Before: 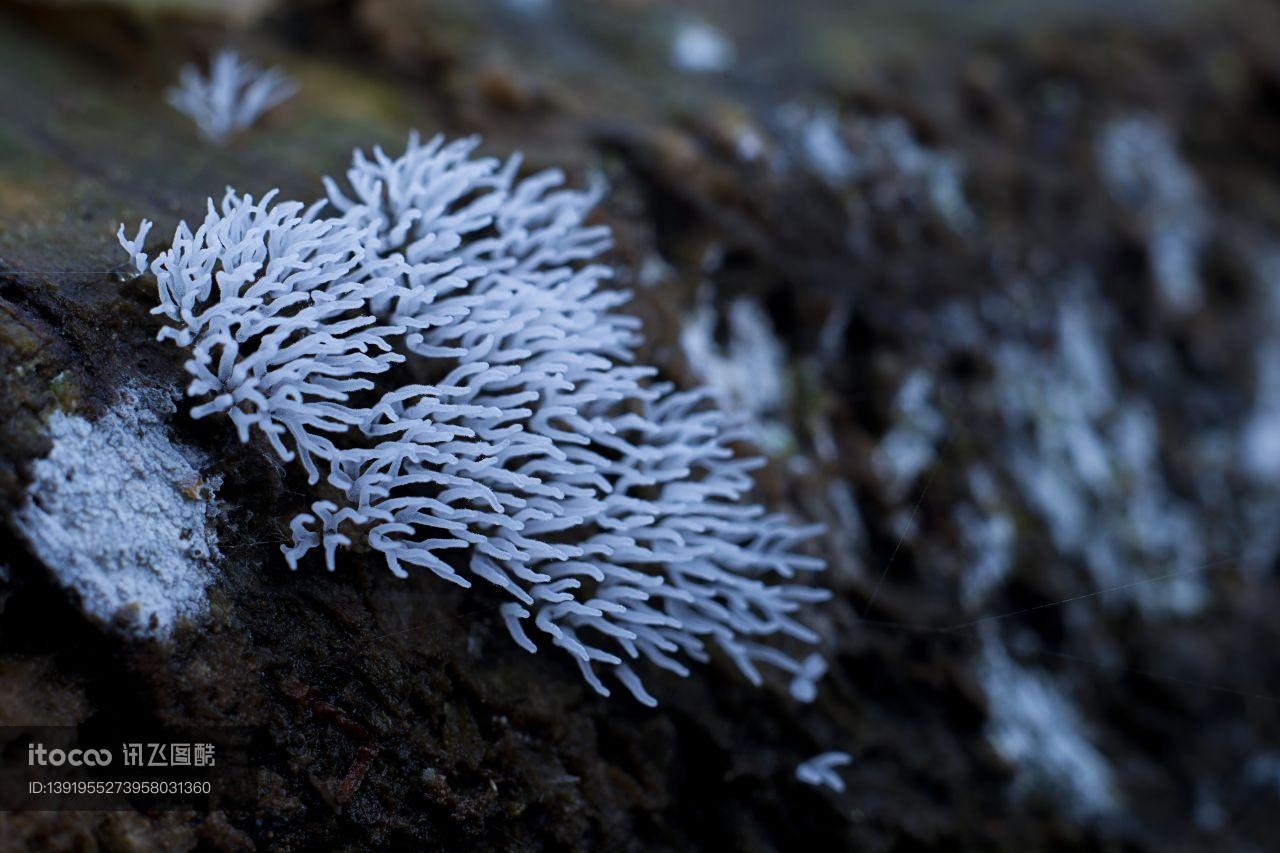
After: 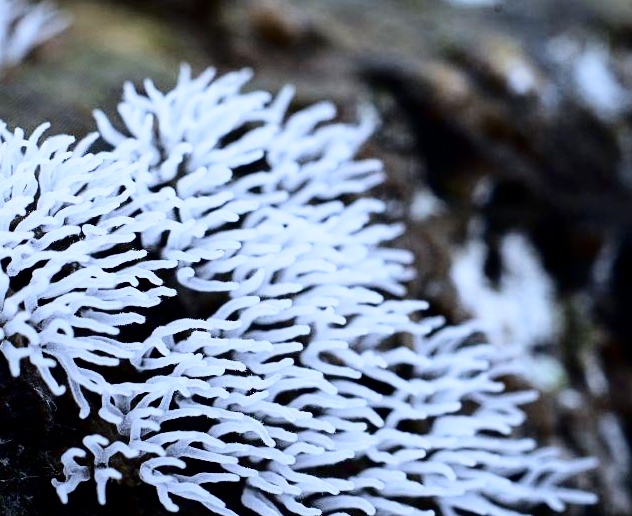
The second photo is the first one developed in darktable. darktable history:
tone curve: curves: ch0 [(0, 0) (0.004, 0) (0.133, 0.071) (0.325, 0.456) (0.832, 0.957) (1, 1)], color space Lab, independent channels, preserve colors none
crop: left 17.962%, top 7.757%, right 32.627%, bottom 31.722%
